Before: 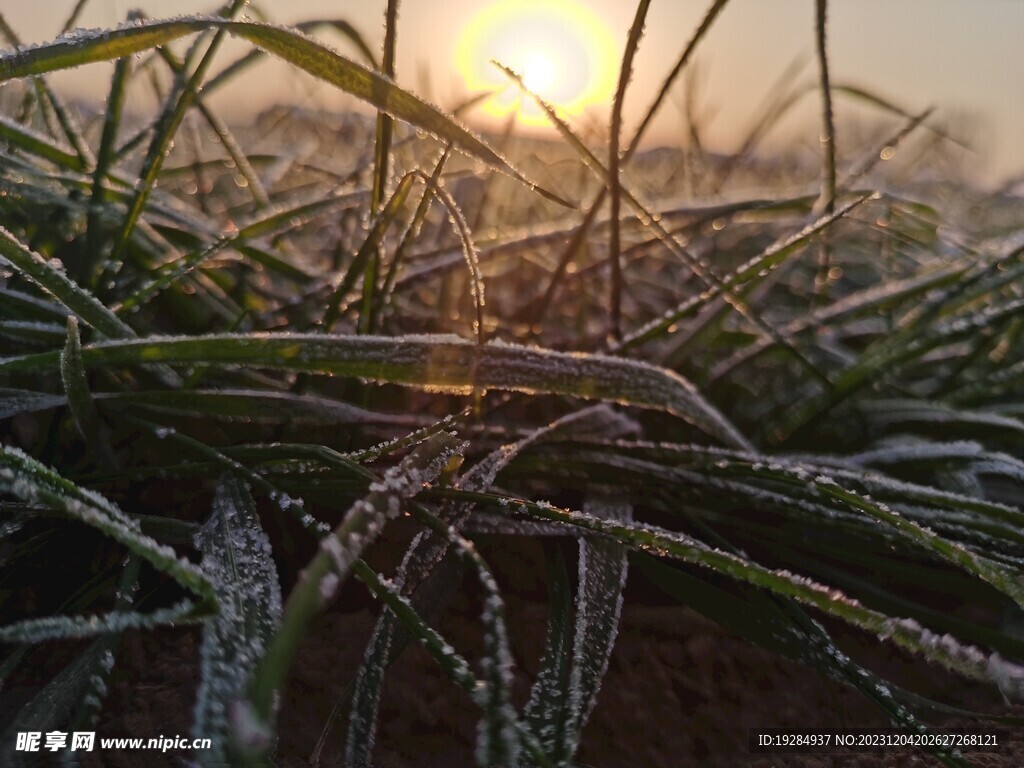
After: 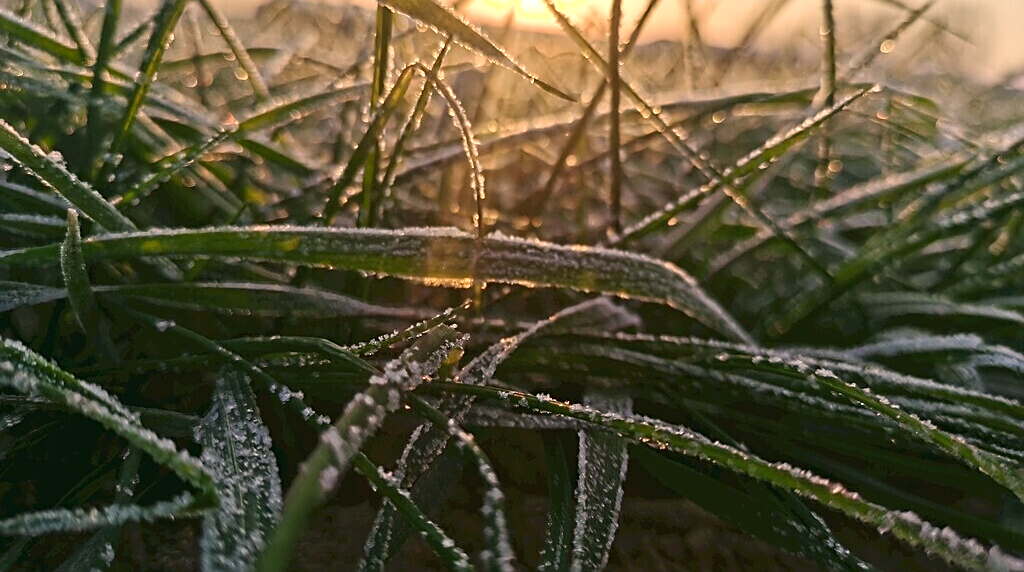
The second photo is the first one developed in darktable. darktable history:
color correction: highlights a* 4.37, highlights b* 4.95, shadows a* -8.3, shadows b* 4.76
crop: top 13.969%, bottom 11.5%
exposure: exposure 0.672 EV, compensate highlight preservation false
sharpen: on, module defaults
